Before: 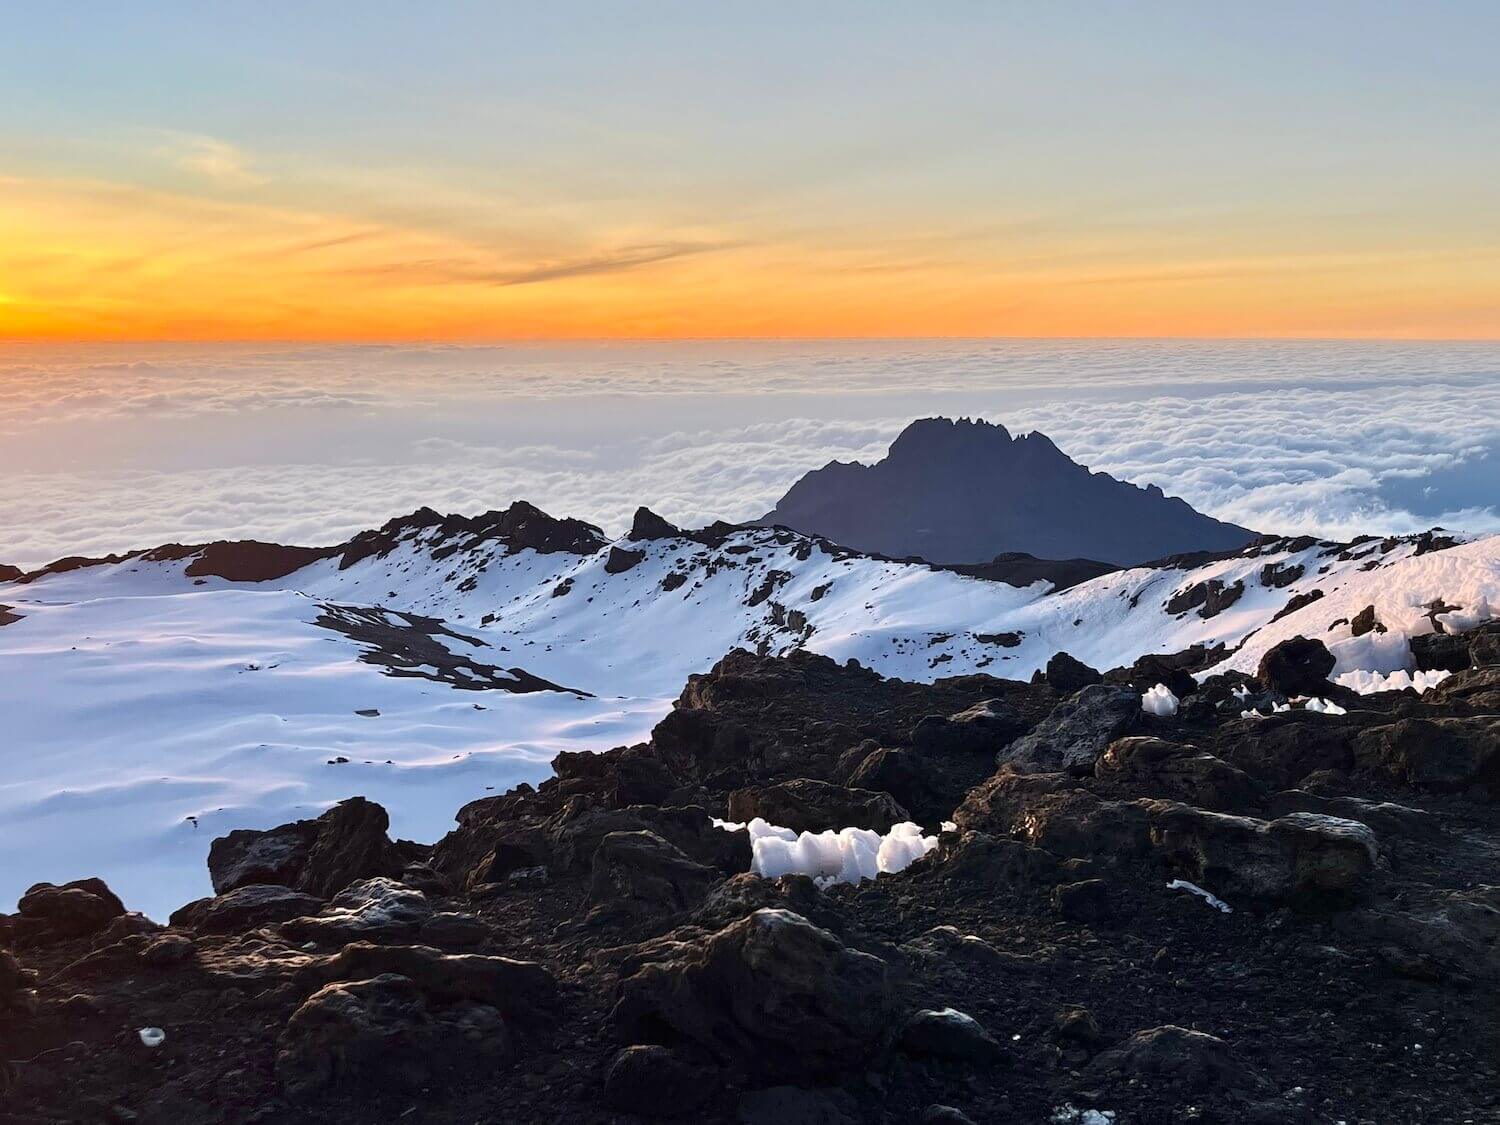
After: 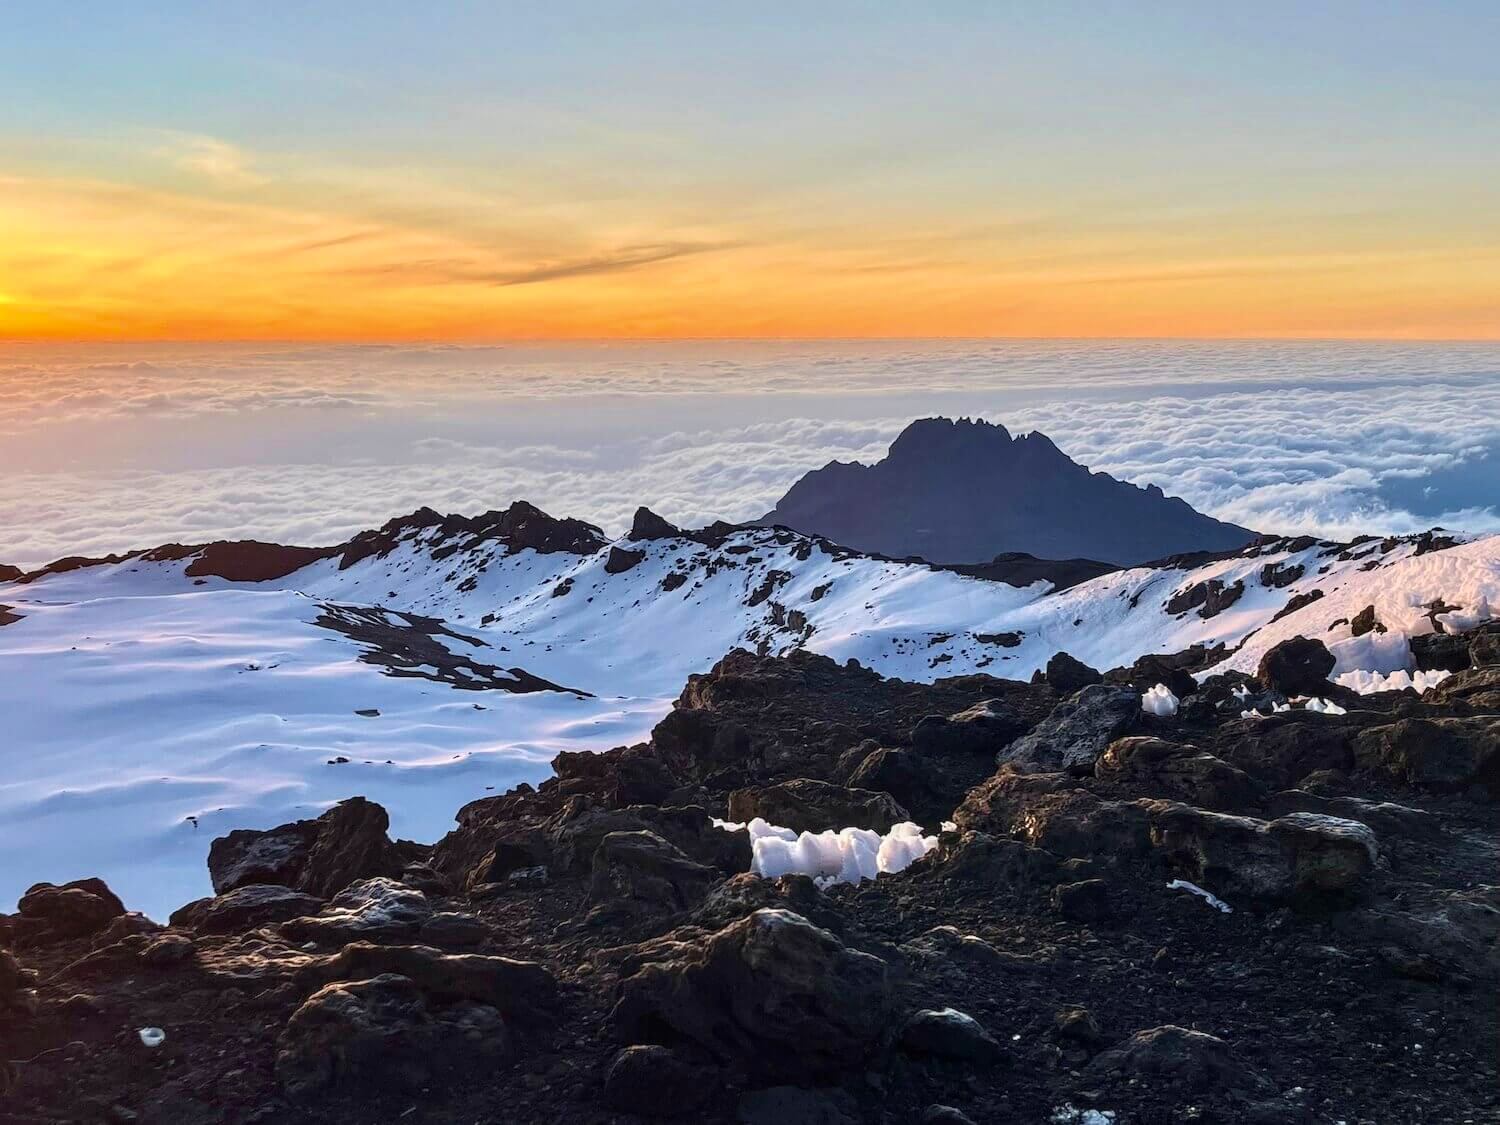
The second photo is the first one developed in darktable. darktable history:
velvia: strength 27%
local contrast: on, module defaults
